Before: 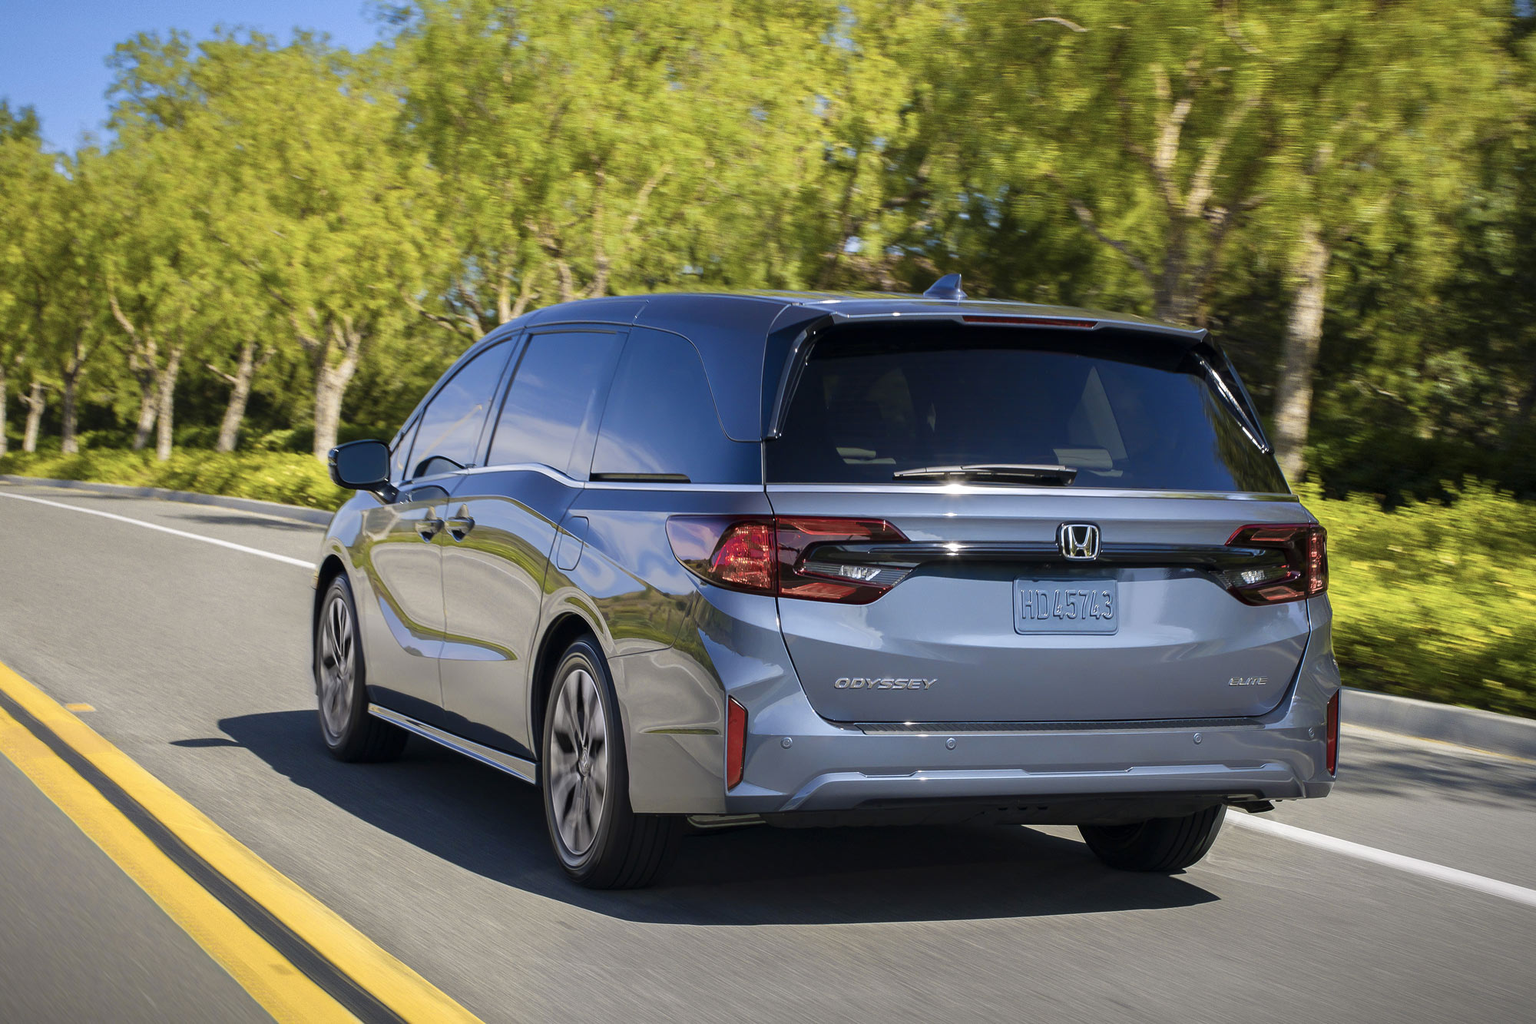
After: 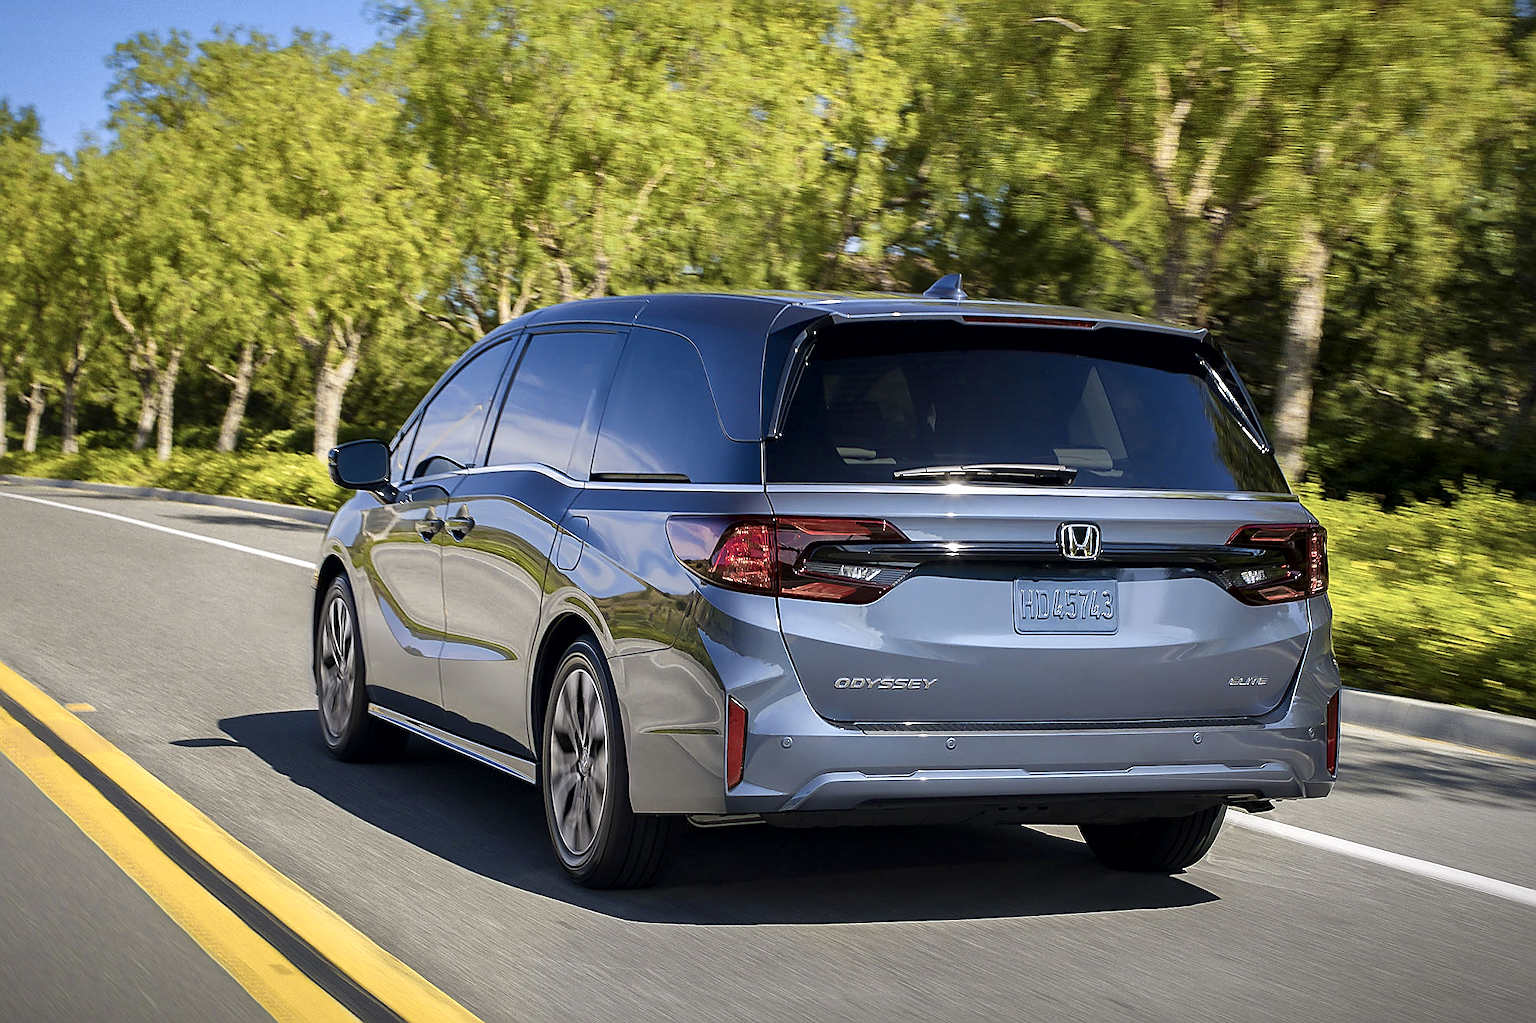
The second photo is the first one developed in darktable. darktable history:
sharpen: radius 1.373, amount 1.243, threshold 0.627
local contrast: mode bilateral grid, contrast 20, coarseness 100, detail 150%, midtone range 0.2
levels: mode automatic, levels [0.026, 0.507, 0.987]
